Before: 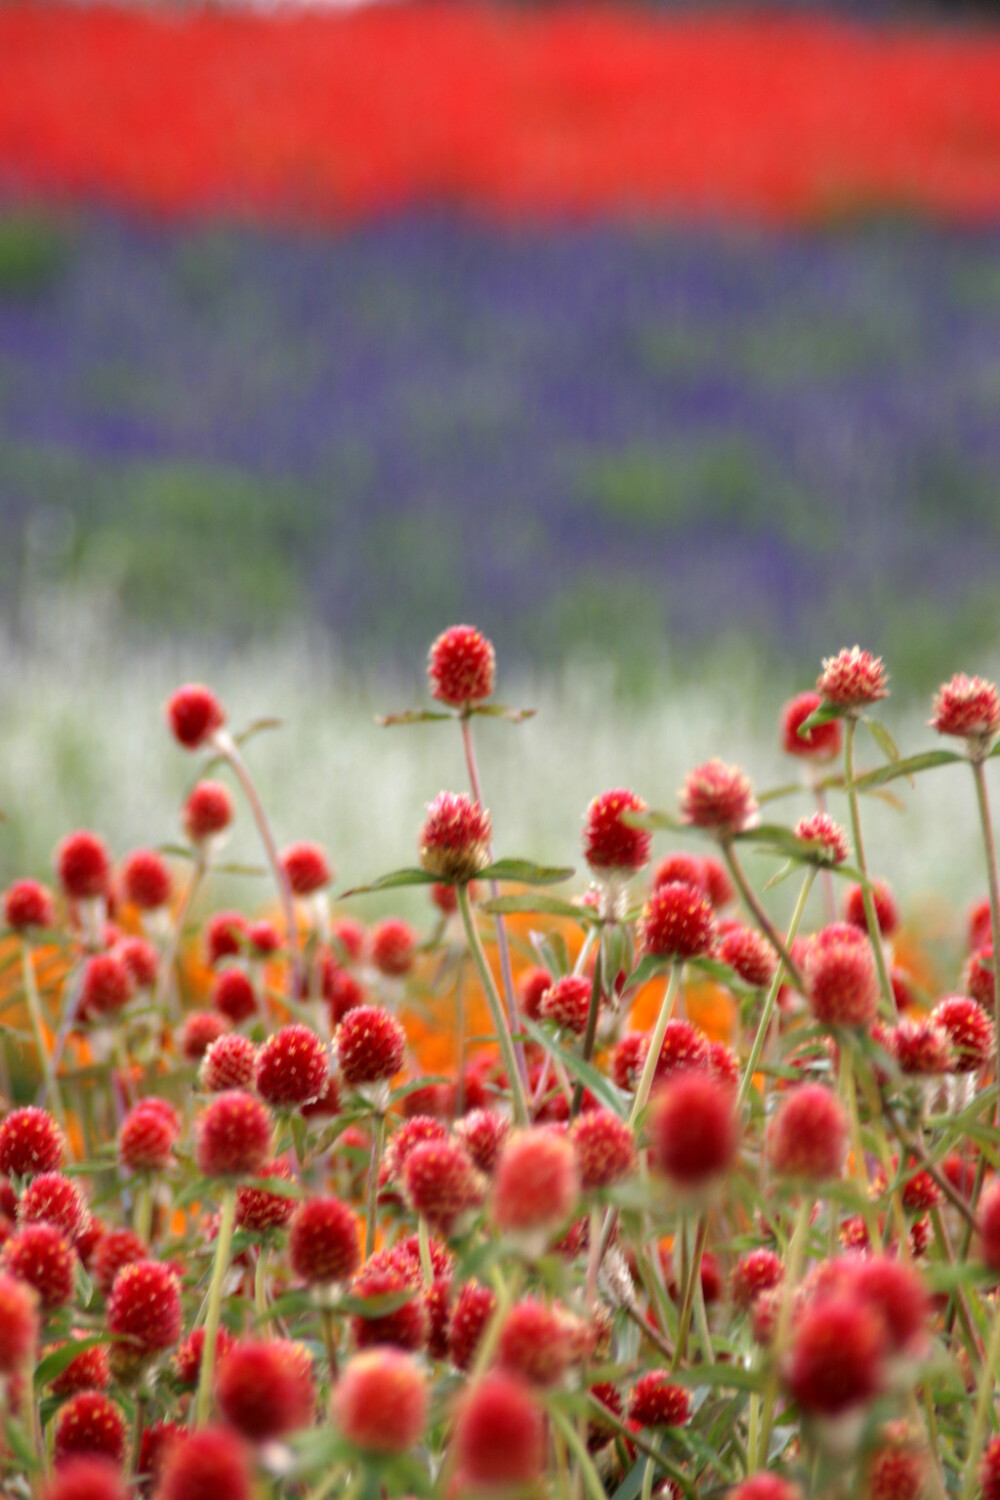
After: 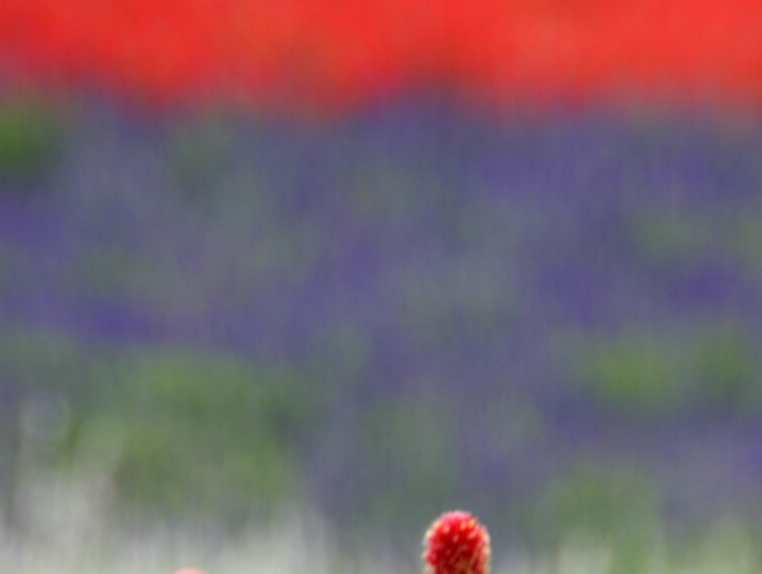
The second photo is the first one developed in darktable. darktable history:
crop: left 0.509%, top 7.644%, right 23.229%, bottom 54.035%
